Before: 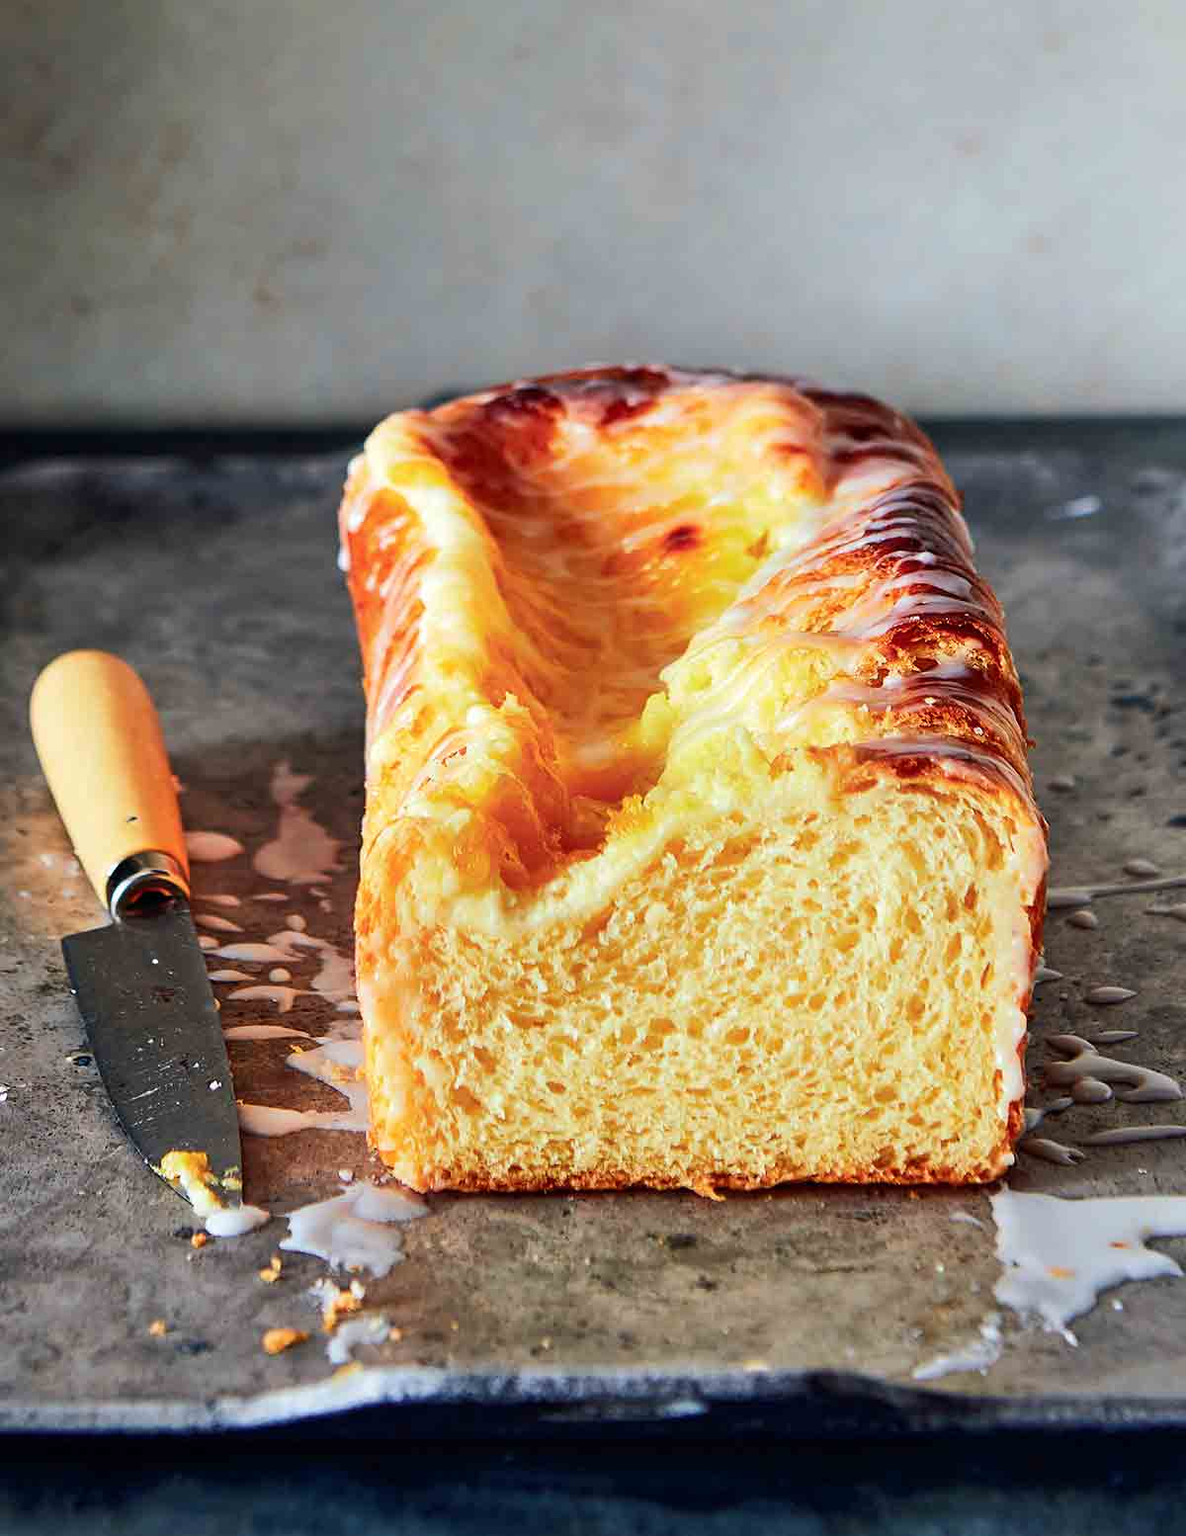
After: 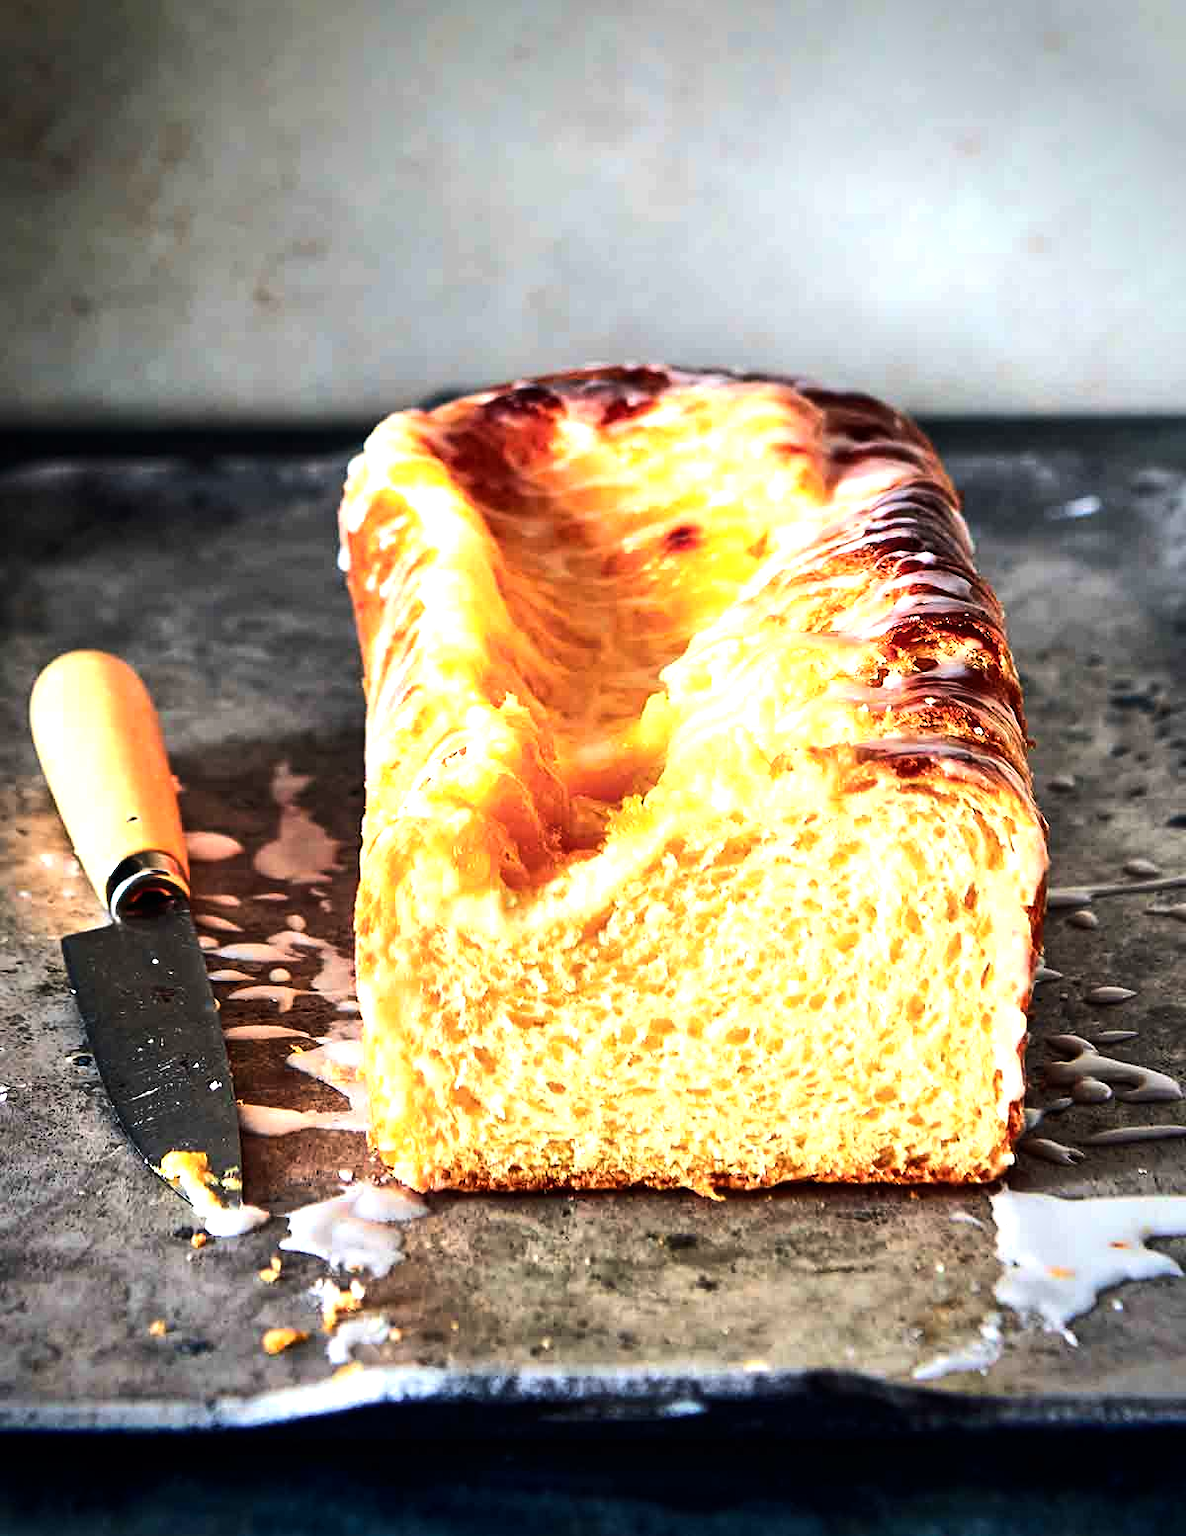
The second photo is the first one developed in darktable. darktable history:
tone equalizer: -8 EV -1.1 EV, -7 EV -1 EV, -6 EV -0.84 EV, -5 EV -0.553 EV, -3 EV 0.587 EV, -2 EV 0.863 EV, -1 EV 1 EV, +0 EV 1.08 EV, edges refinement/feathering 500, mask exposure compensation -1.57 EV, preserve details no
color correction: highlights b* 0.042
vignetting: fall-off radius 31.74%, saturation 0.382, unbound false
